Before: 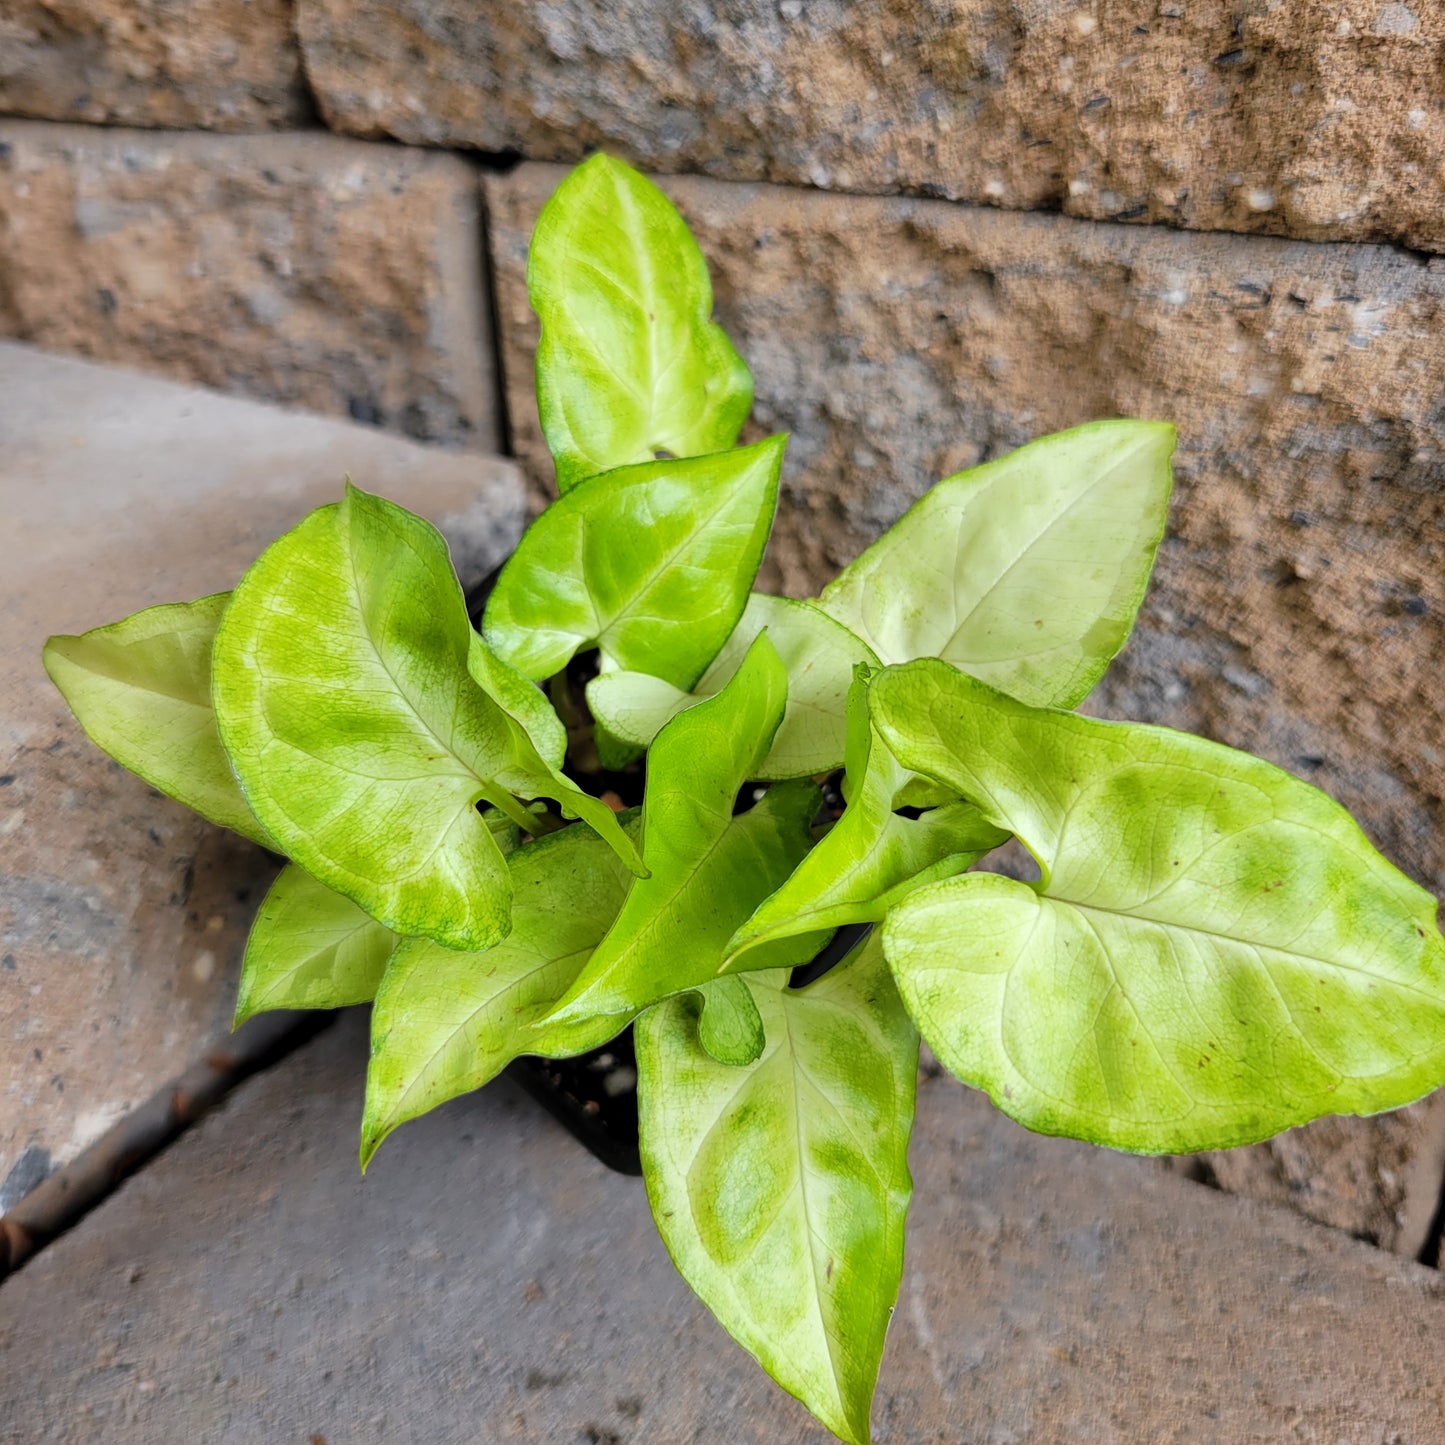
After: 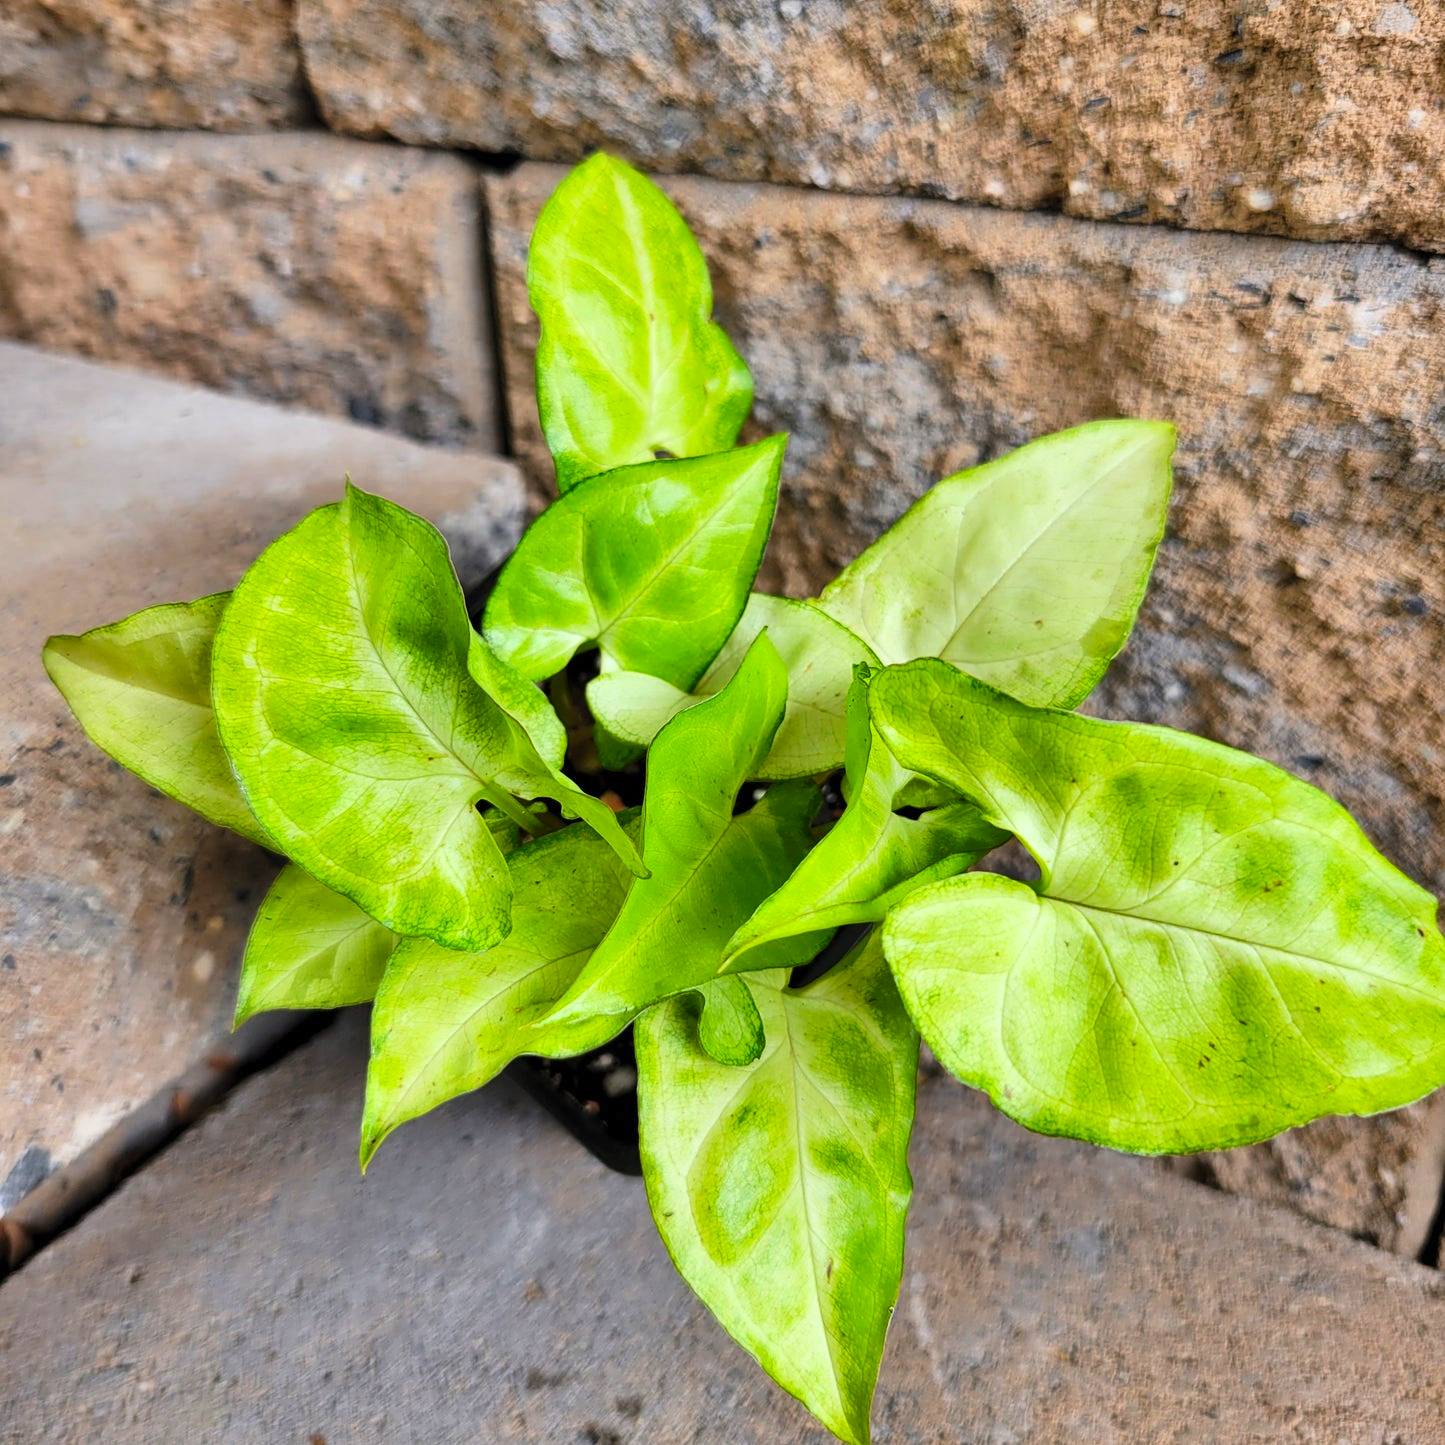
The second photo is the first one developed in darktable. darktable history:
contrast brightness saturation: contrast 0.203, brightness 0.167, saturation 0.227
shadows and highlights: shadows 74.92, highlights -60.89, soften with gaussian
